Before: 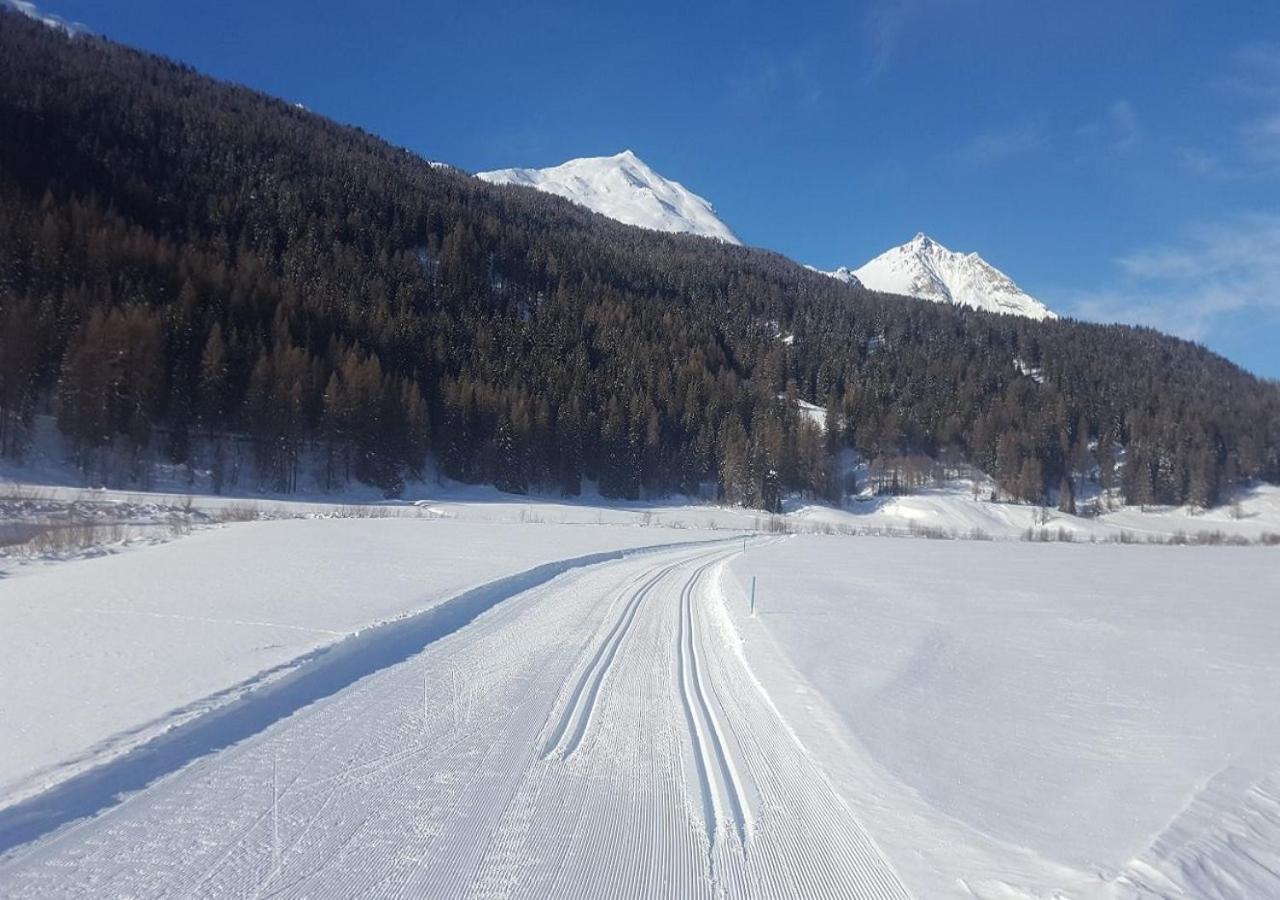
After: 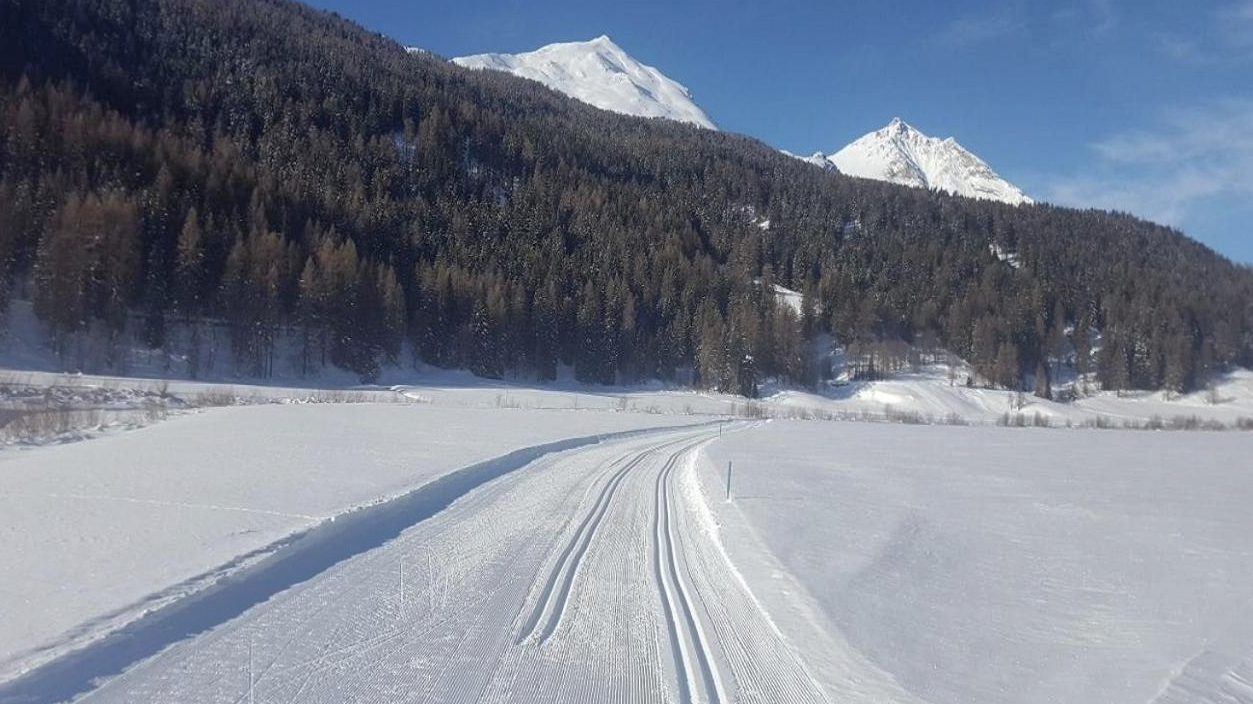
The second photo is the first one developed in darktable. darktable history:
shadows and highlights: on, module defaults
contrast brightness saturation: contrast 0.114, saturation -0.157
tone equalizer: on, module defaults
crop and rotate: left 1.894%, top 12.805%, right 0.215%, bottom 8.927%
